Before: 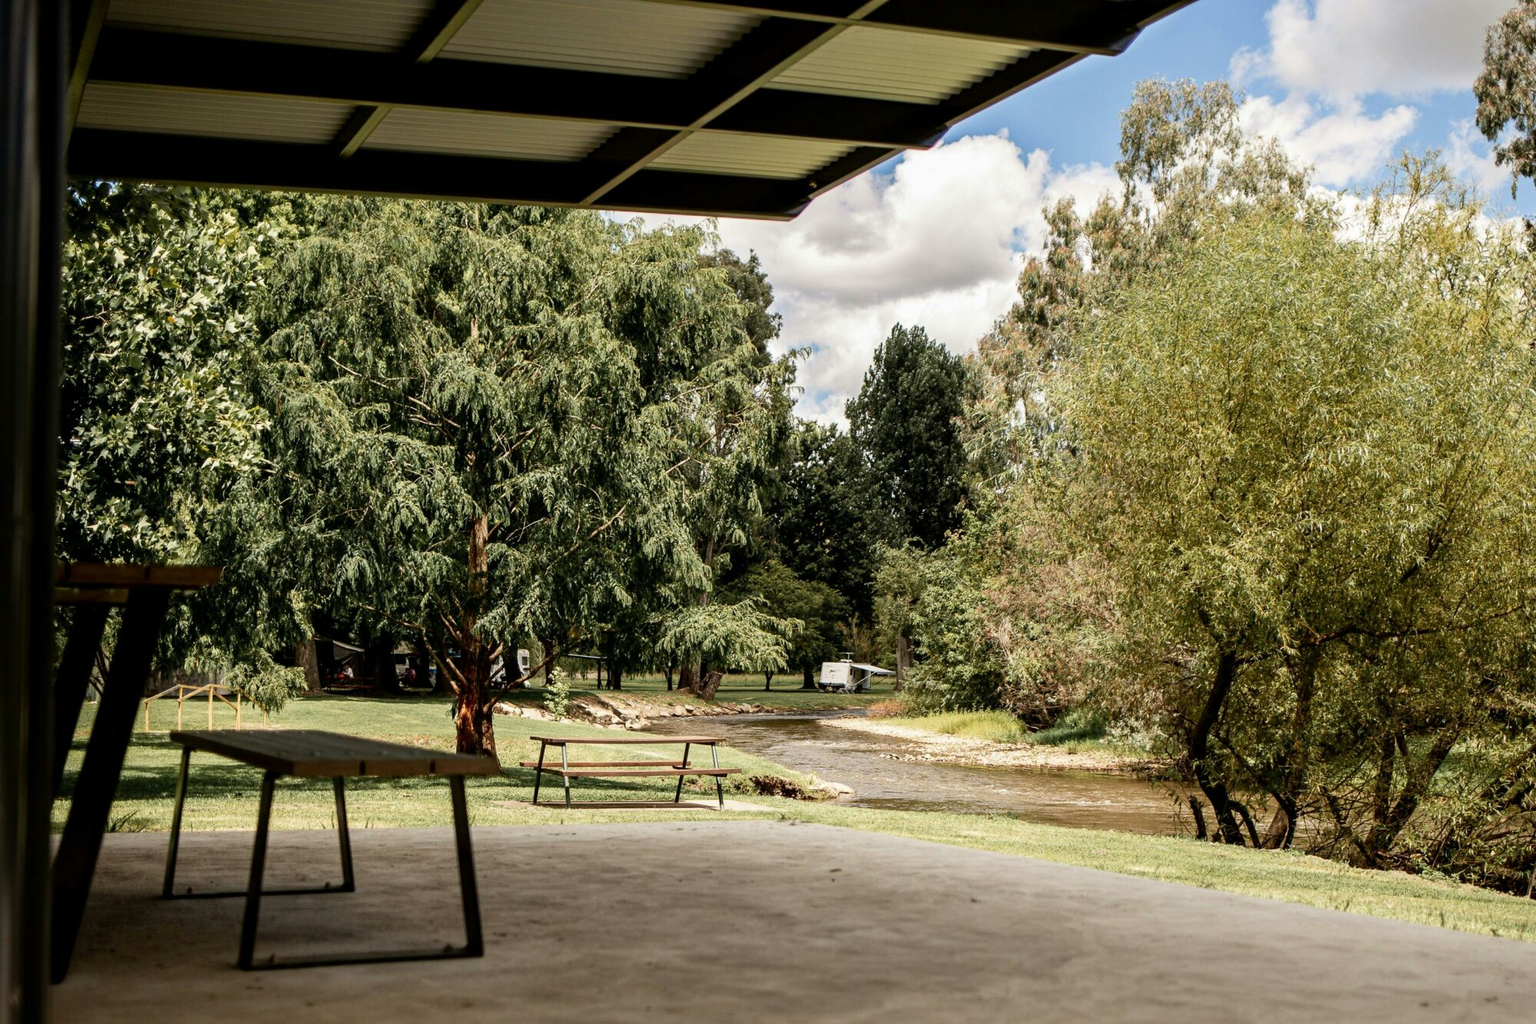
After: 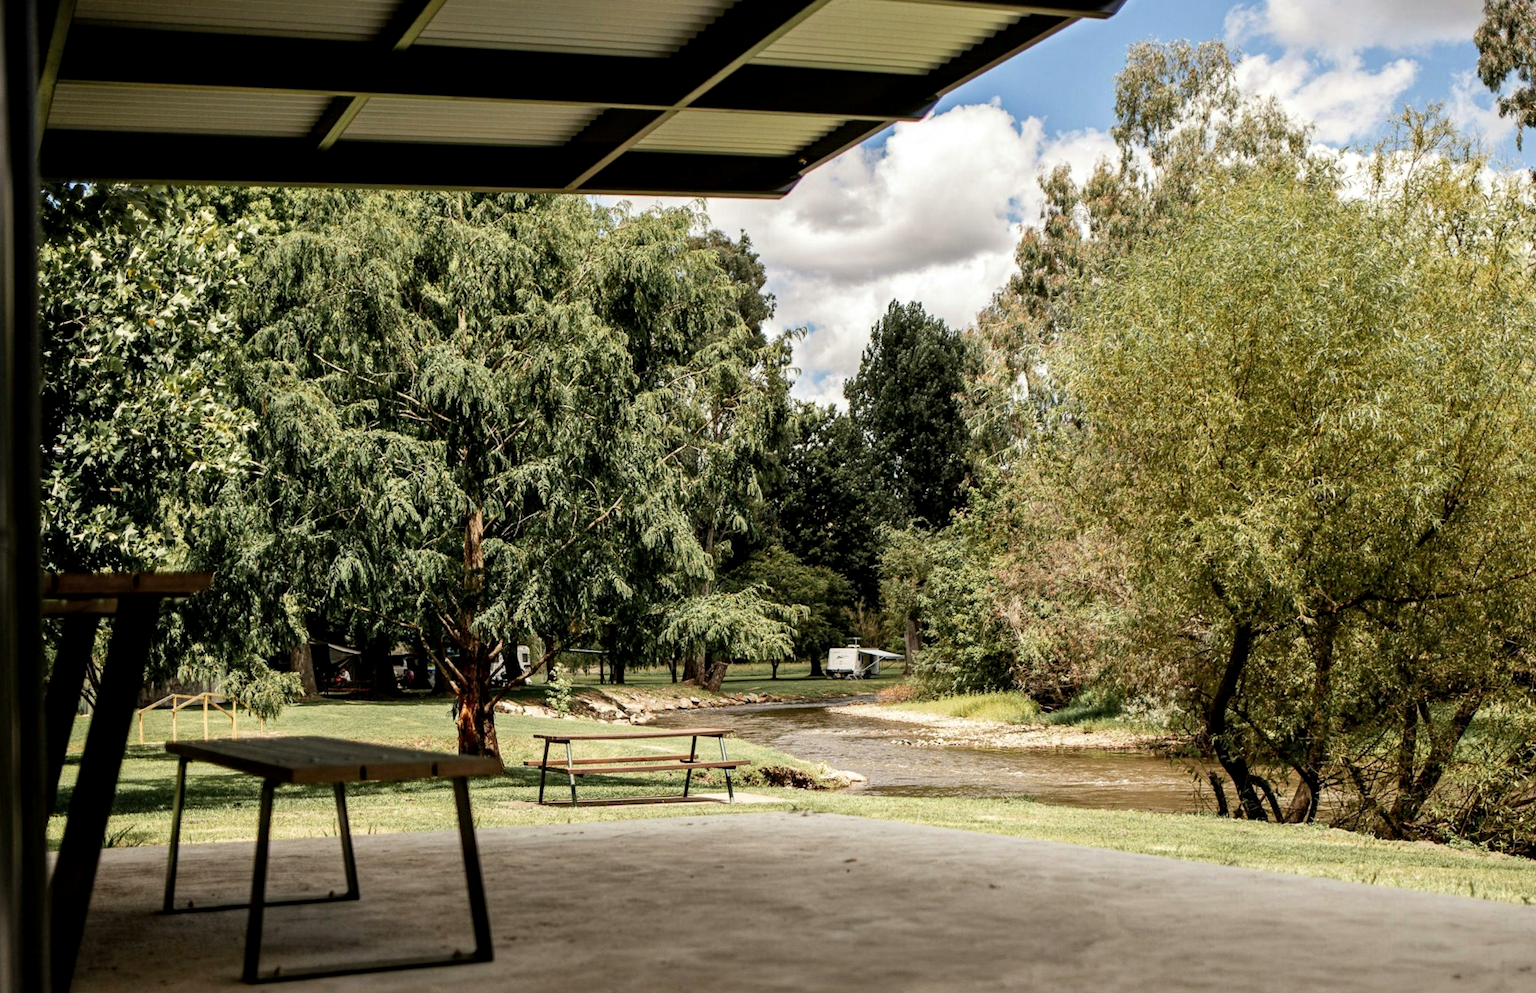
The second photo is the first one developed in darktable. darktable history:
shadows and highlights: shadows 37.27, highlights -28.18, soften with gaussian
rotate and perspective: rotation -2°, crop left 0.022, crop right 0.978, crop top 0.049, crop bottom 0.951
local contrast: highlights 100%, shadows 100%, detail 120%, midtone range 0.2
